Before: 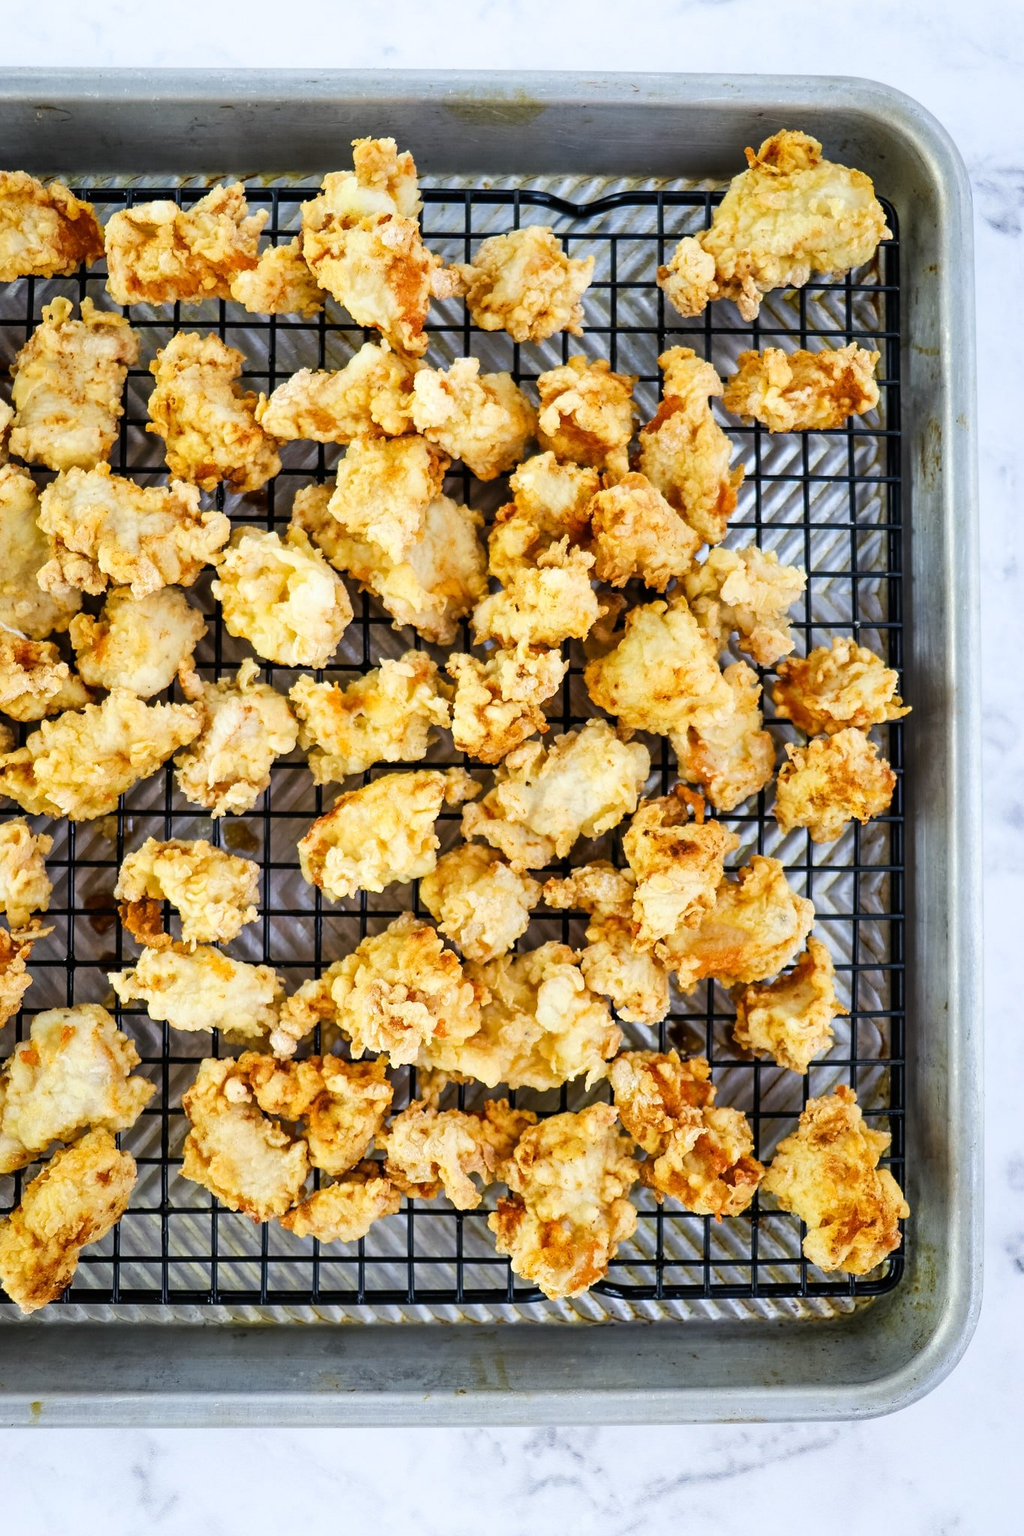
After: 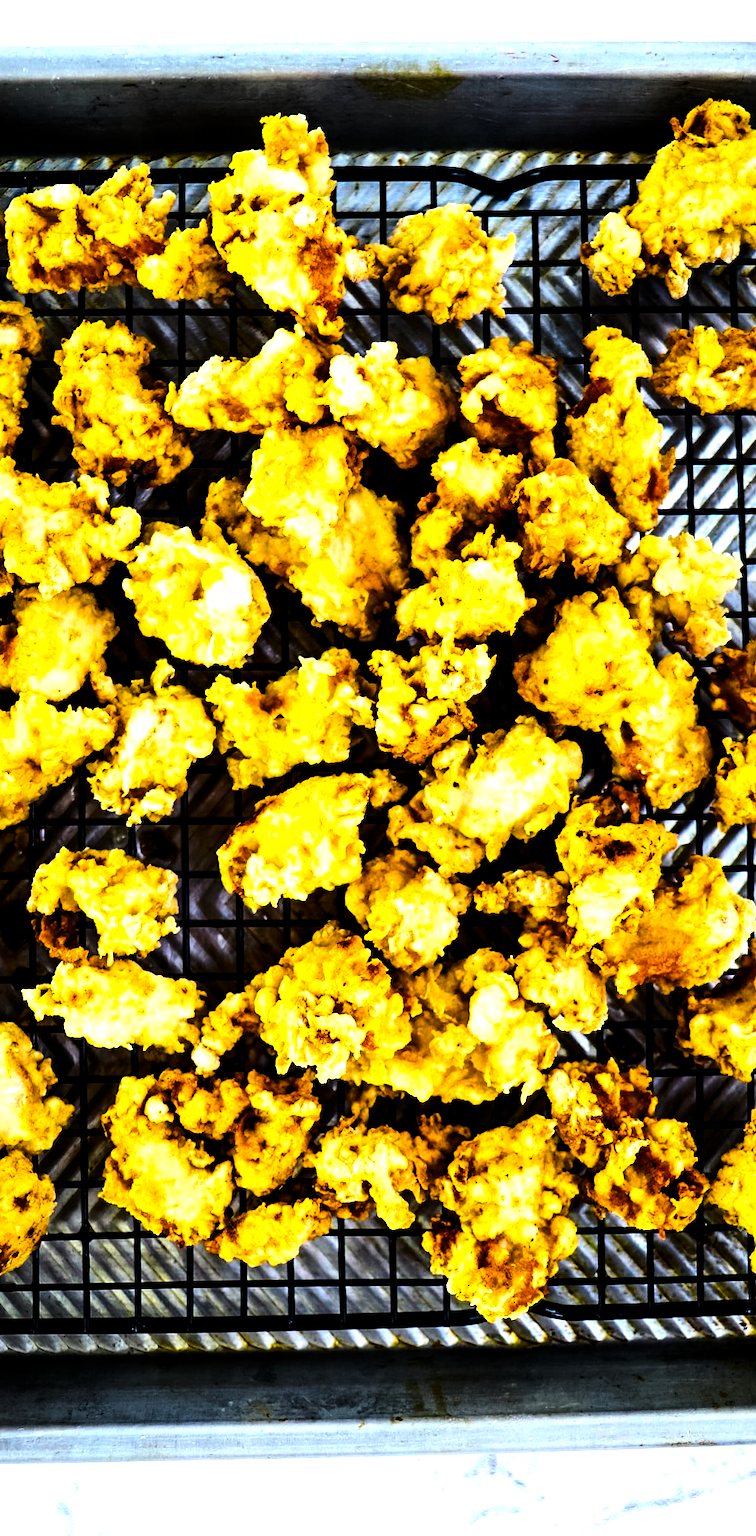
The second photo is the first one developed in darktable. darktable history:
crop and rotate: left 9.061%, right 20.142%
color correction: saturation 1.1
color balance rgb: linear chroma grading › global chroma 9%, perceptual saturation grading › global saturation 36%, perceptual saturation grading › shadows 35%, perceptual brilliance grading › global brilliance 15%, perceptual brilliance grading › shadows -35%, global vibrance 15%
contrast brightness saturation: contrast 0.22, brightness -0.19, saturation 0.24
rotate and perspective: rotation -1°, crop left 0.011, crop right 0.989, crop top 0.025, crop bottom 0.975
levels: mode automatic, black 8.58%, gray 59.42%, levels [0, 0.445, 1]
exposure: exposure 0.2 EV, compensate highlight preservation false
